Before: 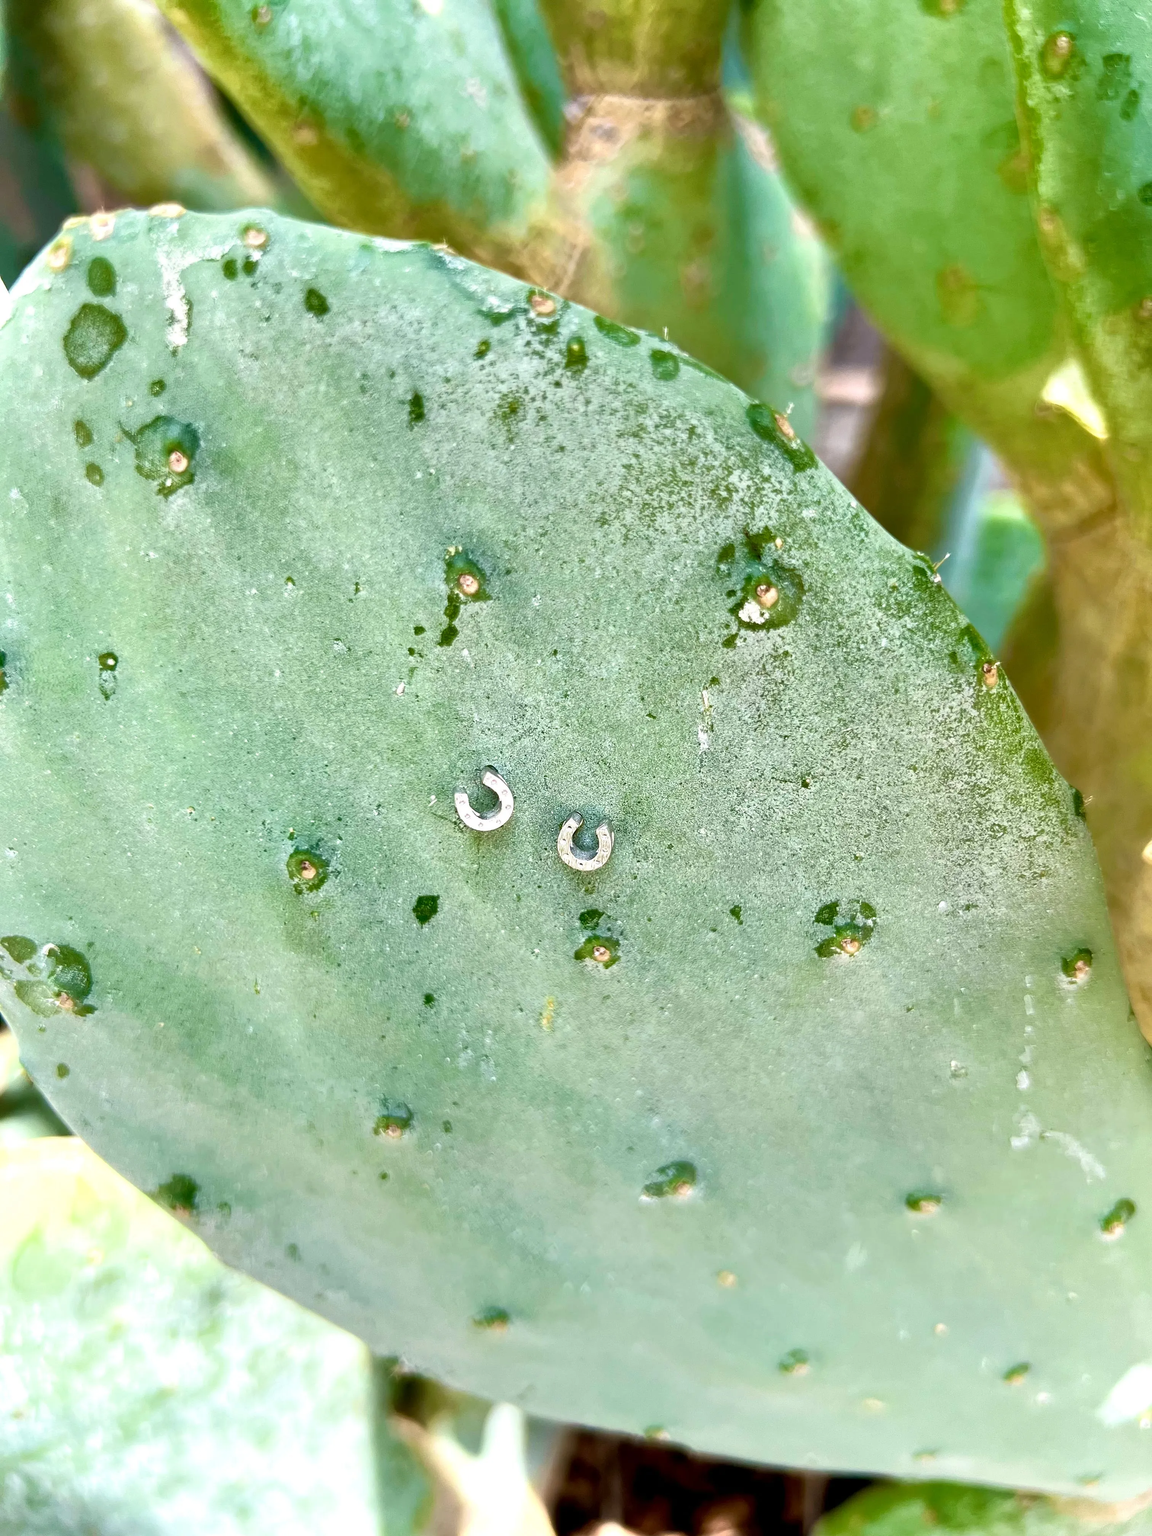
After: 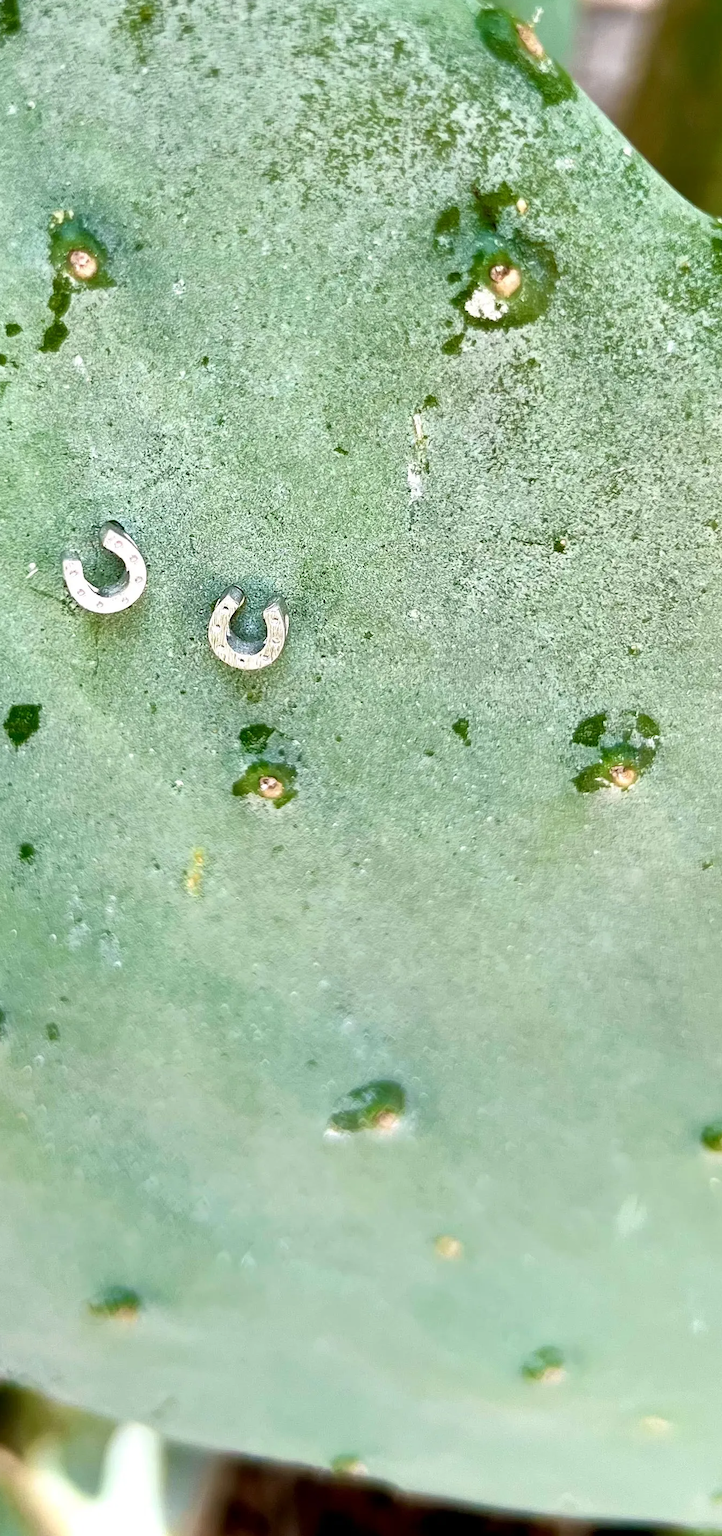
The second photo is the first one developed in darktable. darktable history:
crop: left 35.616%, top 25.91%, right 20.033%, bottom 3.425%
